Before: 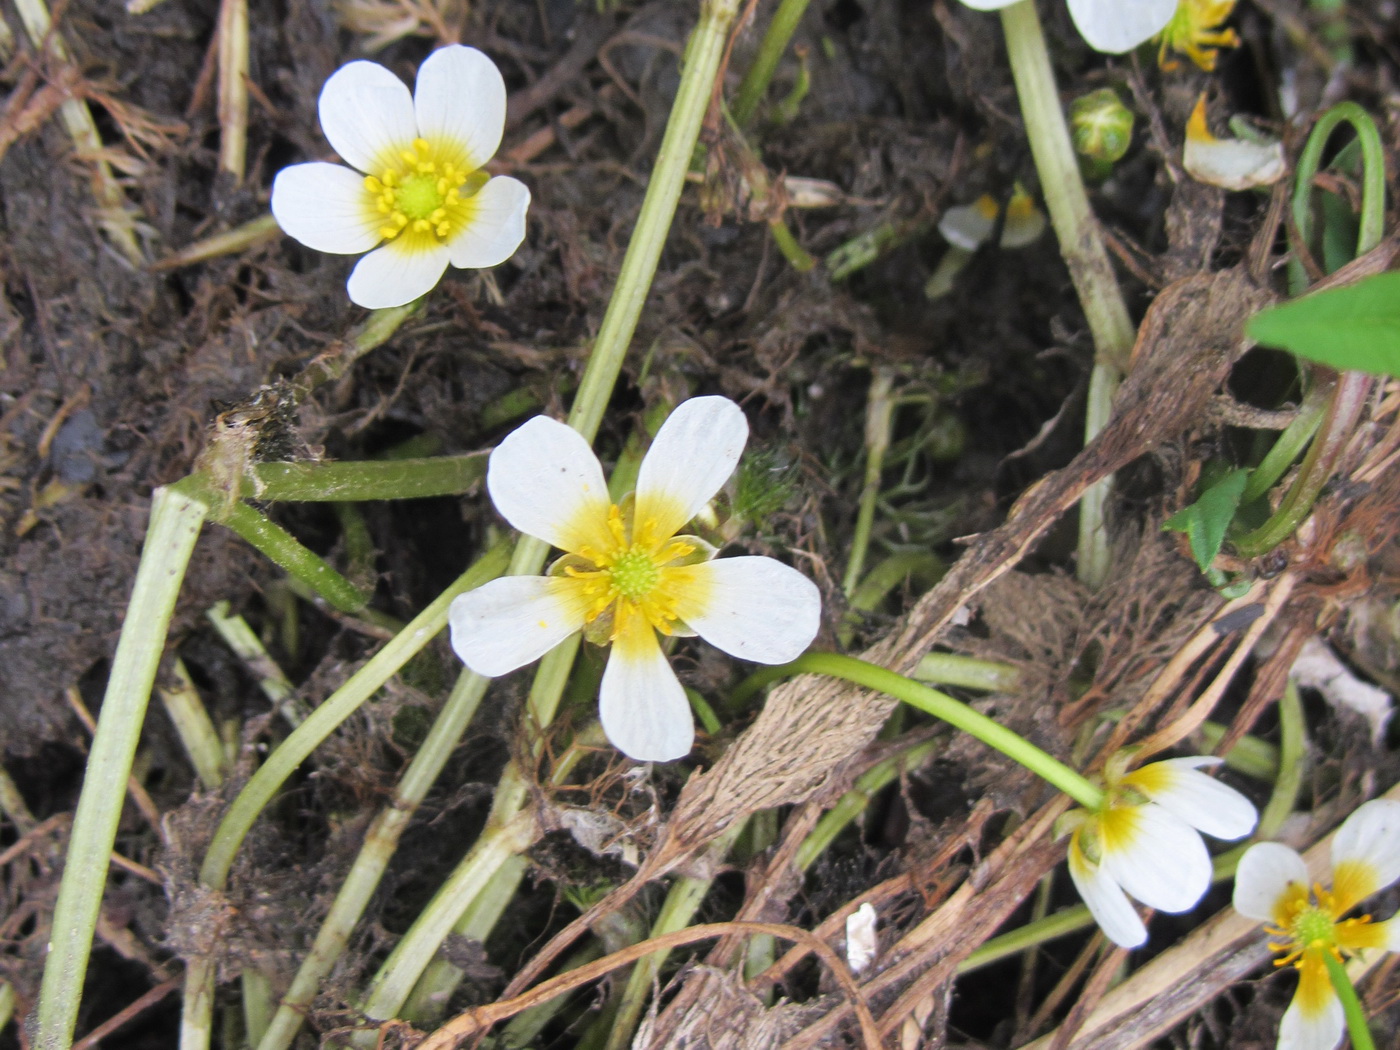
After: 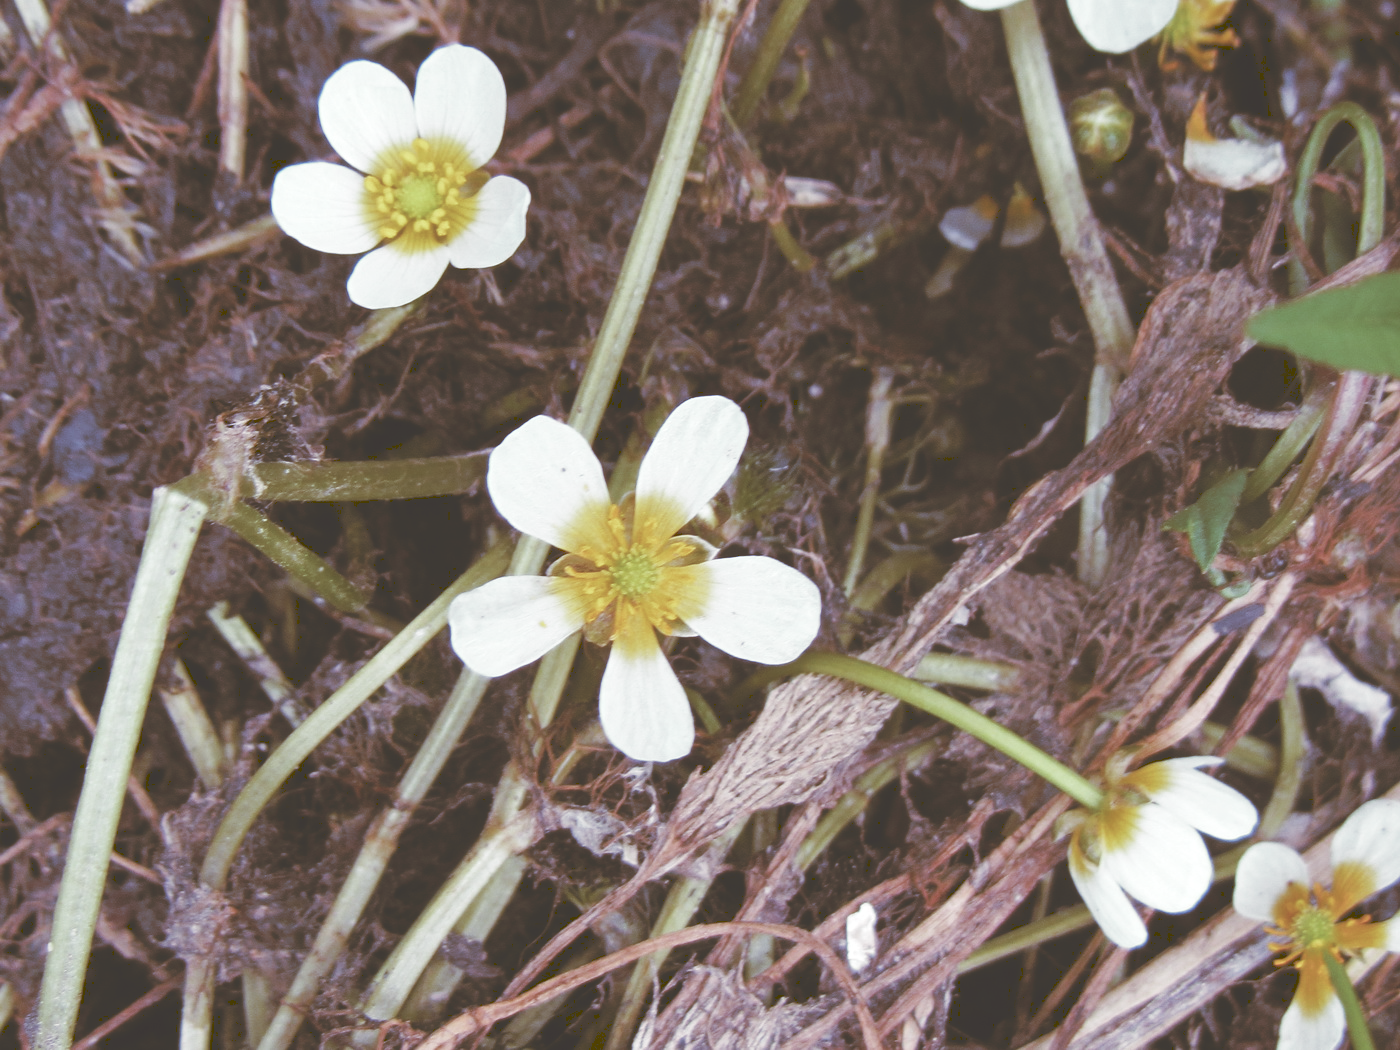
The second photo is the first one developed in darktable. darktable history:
tone curve: curves: ch0 [(0, 0) (0.003, 0.224) (0.011, 0.229) (0.025, 0.234) (0.044, 0.242) (0.069, 0.249) (0.1, 0.256) (0.136, 0.265) (0.177, 0.285) (0.224, 0.304) (0.277, 0.337) (0.335, 0.385) (0.399, 0.435) (0.468, 0.507) (0.543, 0.59) (0.623, 0.674) (0.709, 0.763) (0.801, 0.852) (0.898, 0.931) (1, 1)], preserve colors none
color look up table: target L [91.34, 85.07, 78.7, 77.31, 68.11, 58.06, 59.7, 46.86, 51.62, 40.44, 22.48, 200.79, 102.86, 79.72, 69.96, 58.19, 59.09, 51.63, 51.02, 50.94, 34.54, 32.91, 21.27, 19.99, 7.665, 1.085, 92.72, 80.36, 78.57, 84.43, 67.25, 79.49, 69.2, 54.97, 69.3, 63.55, 63.67, 46.6, 45.02, 39.28, 36.02, 33.2, 29.25, 32.54, 13.9, 5.004, 93.45, 79.09, 46.48], target a [-17.97, -21.69, -40.82, -11.36, -19.75, -35.09, -26.85, -6.569, 2.77, -18.8, -7.029, 0, 0, -2.35, 24.11, 8.958, 35.98, 23, 50.01, 29.22, 16.67, 42.97, 13.31, 31.66, 26.53, 4.431, -0.518, -5.433, 13.65, 7.511, 5.866, 19.59, 35.73, 52.6, -12.38, 4.808, 30.82, 31.5, 7.612, 8.393, 6.89, 31.96, 25.32, 10.56, 10.09, 13.76, -36.43, -29.46, -13.27], target b [45.01, 31.71, 14.25, 1.894, 11.71, 36.28, -0.195, 31.86, 6.607, 32.47, 37.93, -0.001, -0.002, 38.74, 7.247, 46.91, 33.24, 25.86, 15.52, 4.799, 54.35, 55.29, 35.8, 30.67, 12.69, 1.498, 12.12, -6.911, -3.695, -1.14, -9.544, -9.413, -17.27, -7.655, -25.5, -34.44, -28.85, -8.758, -35.18, -16.64, -2.68, -22.7, -46.04, -58.74, 23.05, 7.682, 13.49, -9.299, -14.73], num patches 49
